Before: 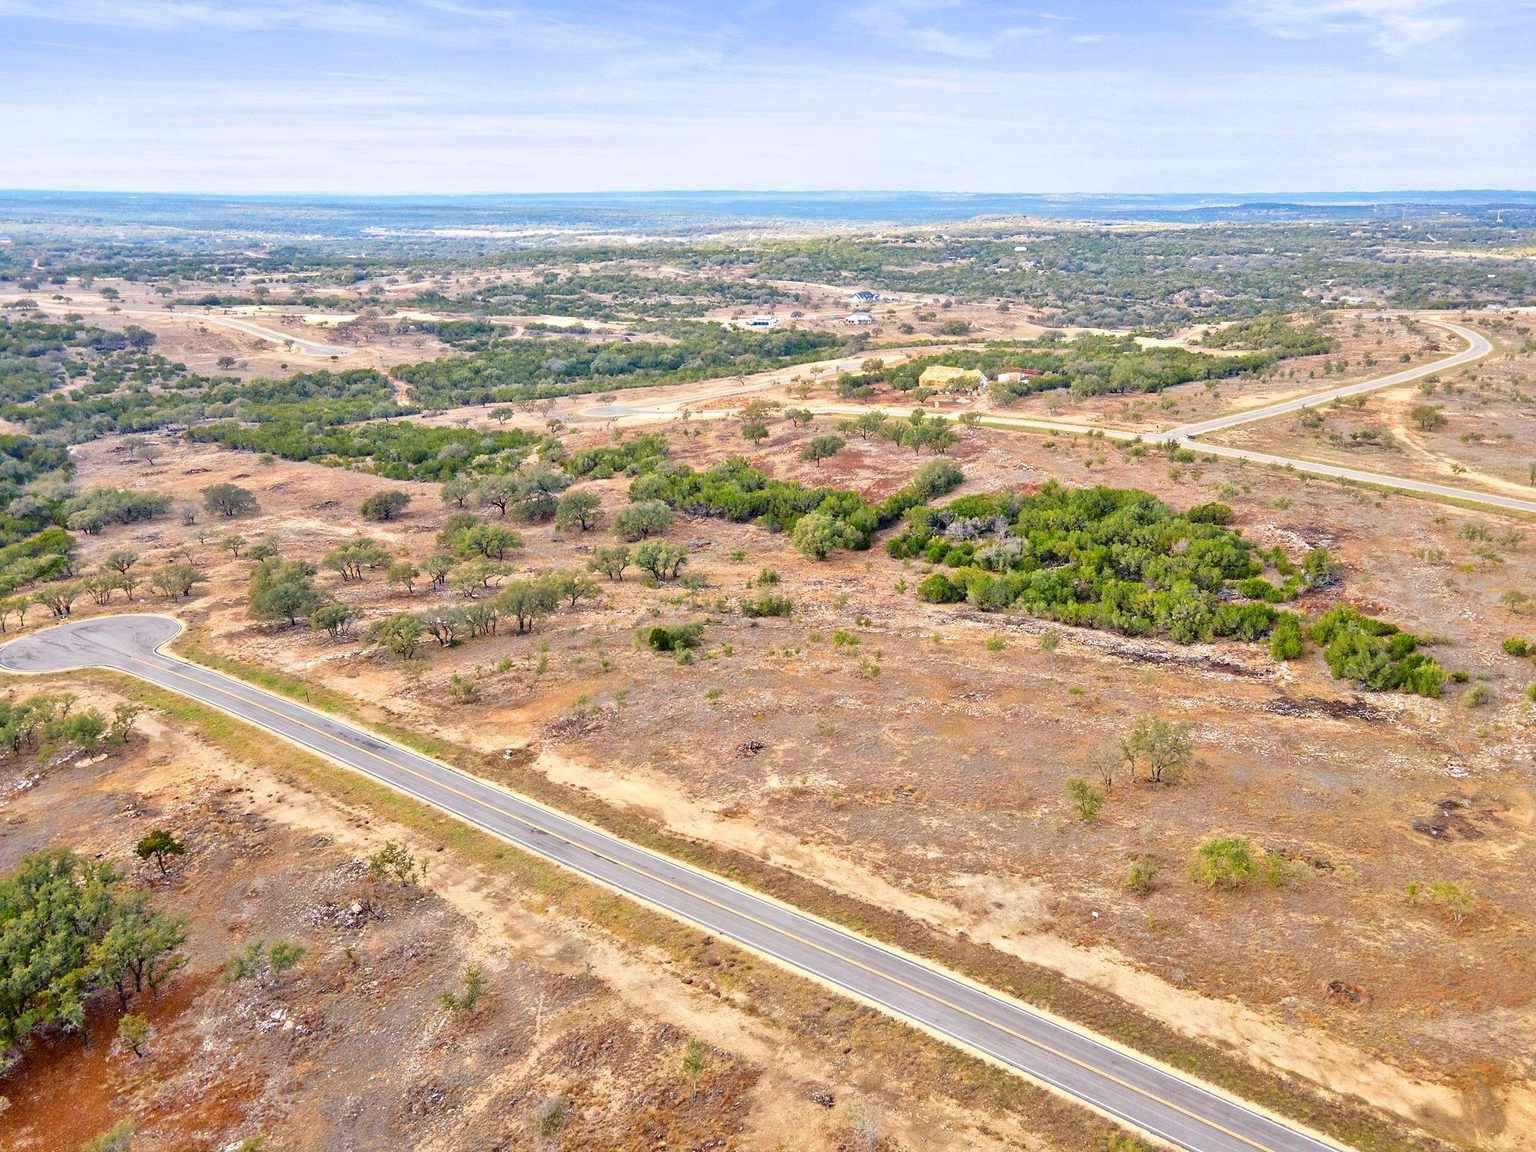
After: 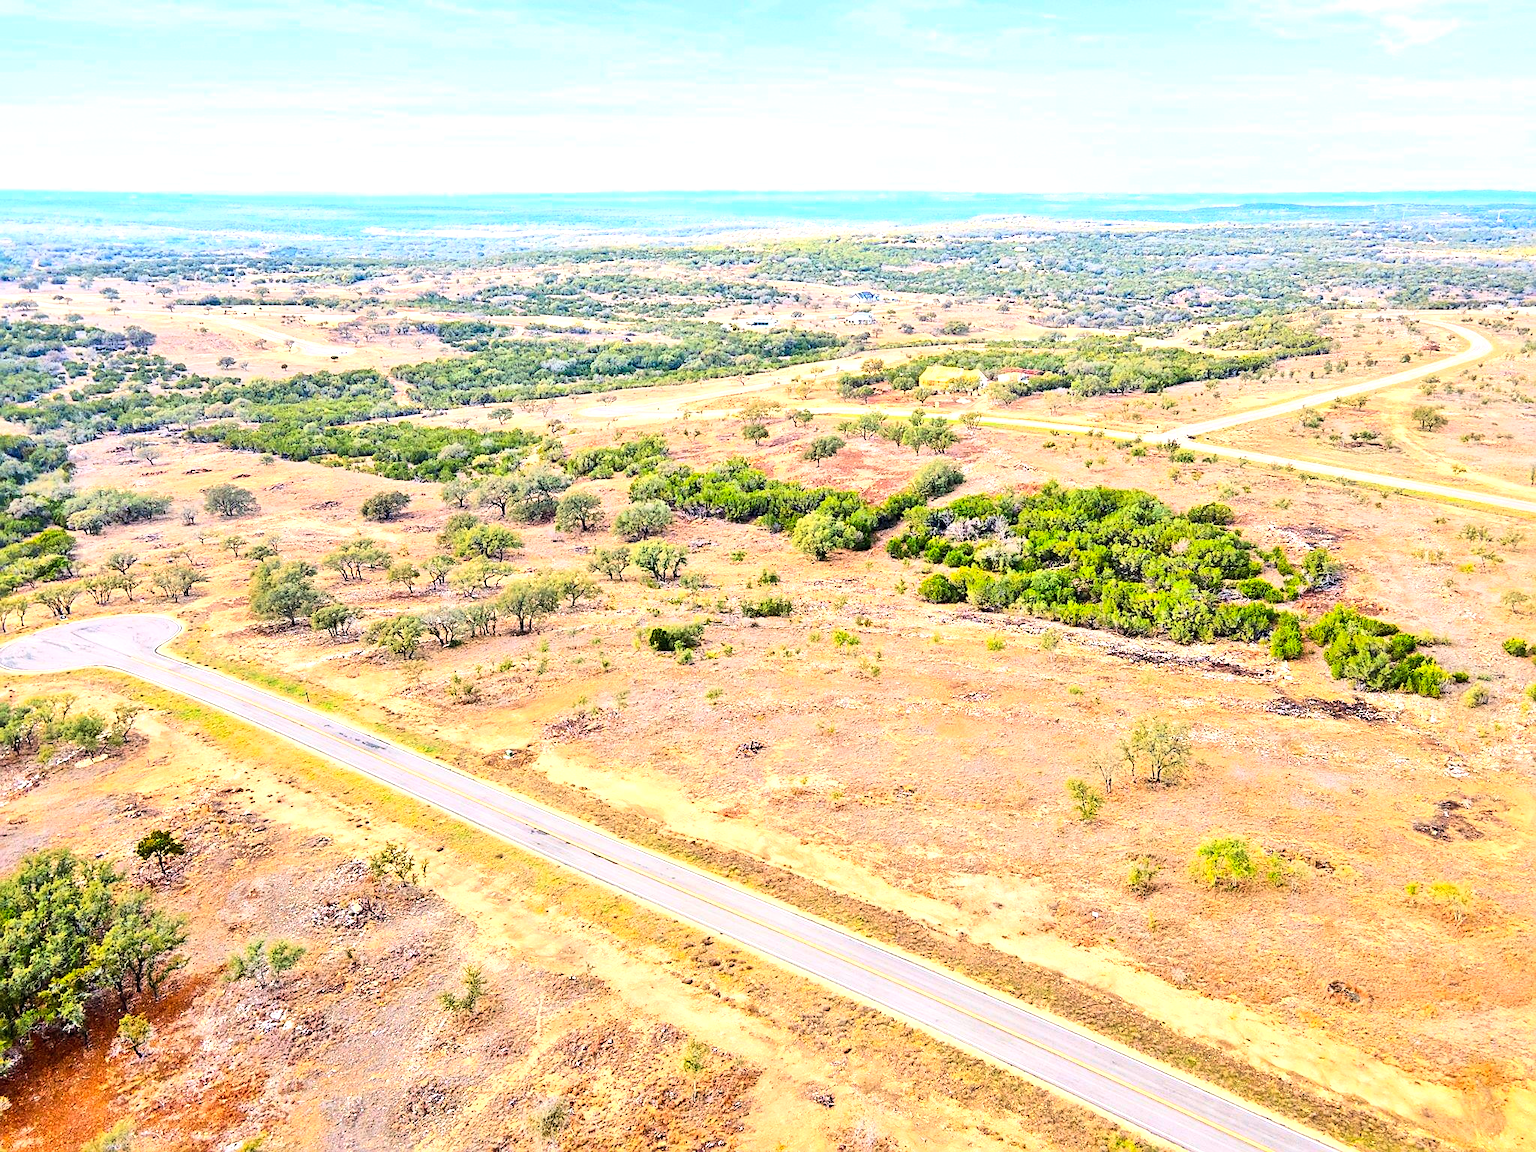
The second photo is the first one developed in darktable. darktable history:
tone equalizer: -8 EV -0.75 EV, -7 EV -0.7 EV, -6 EV -0.6 EV, -5 EV -0.4 EV, -3 EV 0.4 EV, -2 EV 0.6 EV, -1 EV 0.7 EV, +0 EV 0.75 EV, edges refinement/feathering 500, mask exposure compensation -1.57 EV, preserve details no
contrast brightness saturation: contrast 0.24, brightness 0.26, saturation 0.39
sharpen: on, module defaults
